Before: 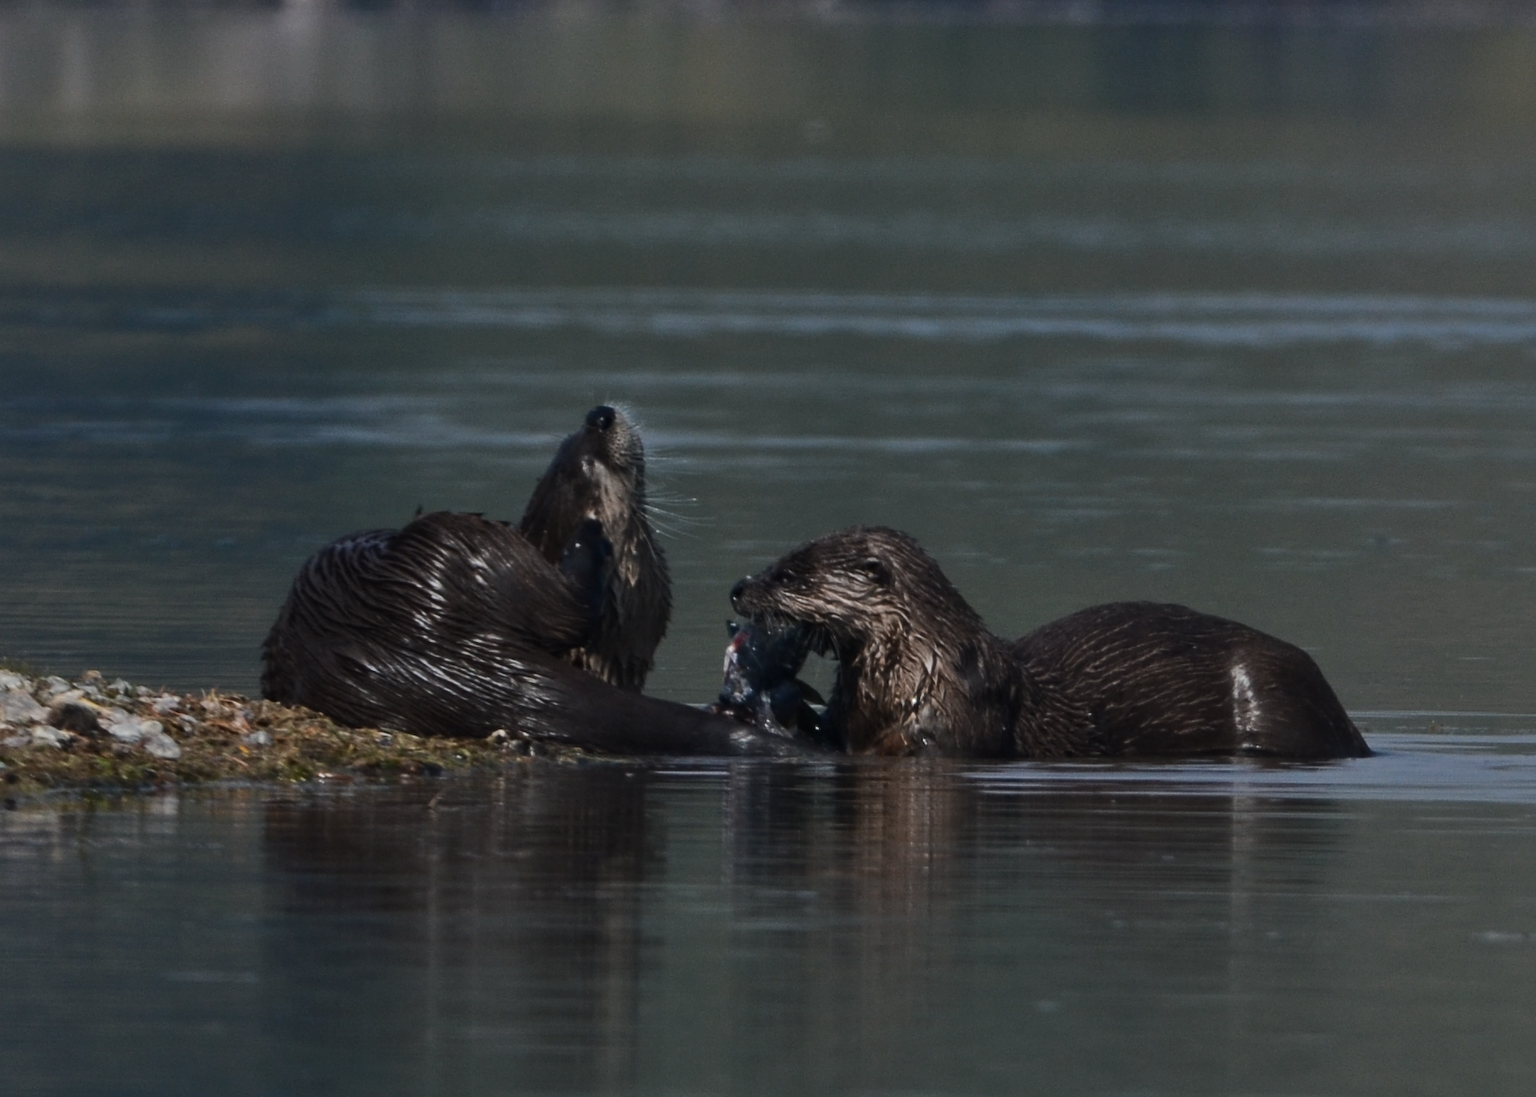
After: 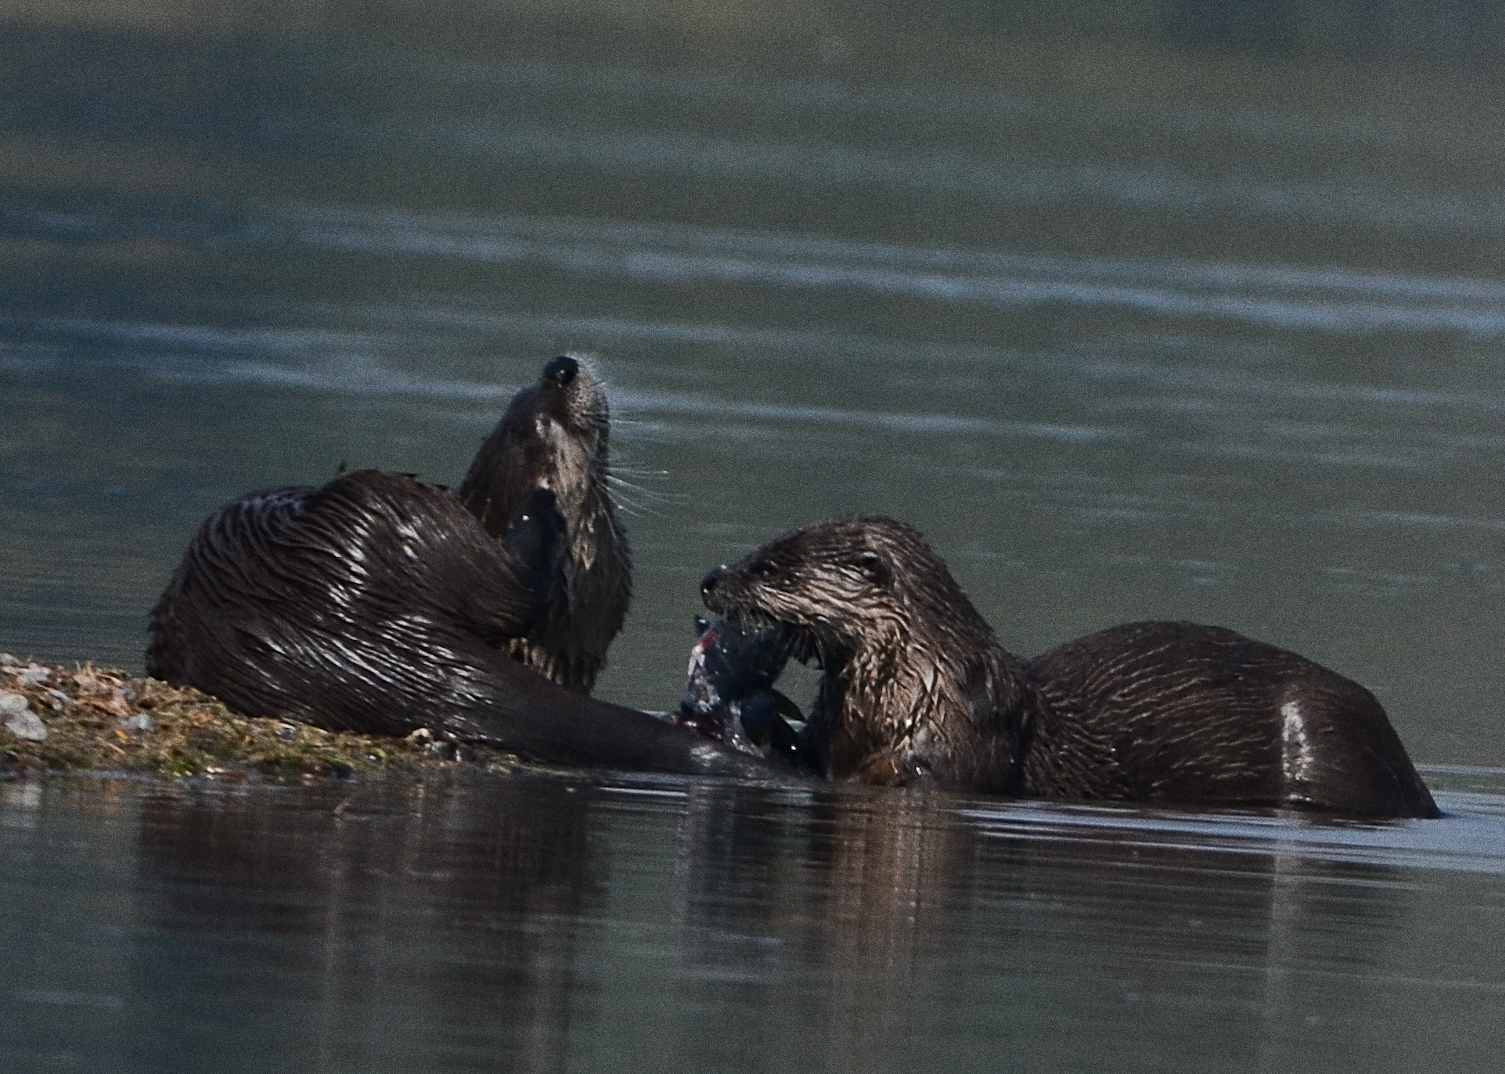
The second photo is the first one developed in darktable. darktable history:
sharpen: on, module defaults
grain: coarseness 0.09 ISO, strength 40%
crop and rotate: angle -3.27°, left 5.211%, top 5.211%, right 4.607%, bottom 4.607%
base curve: curves: ch0 [(0, 0) (0.262, 0.32) (0.722, 0.705) (1, 1)]
